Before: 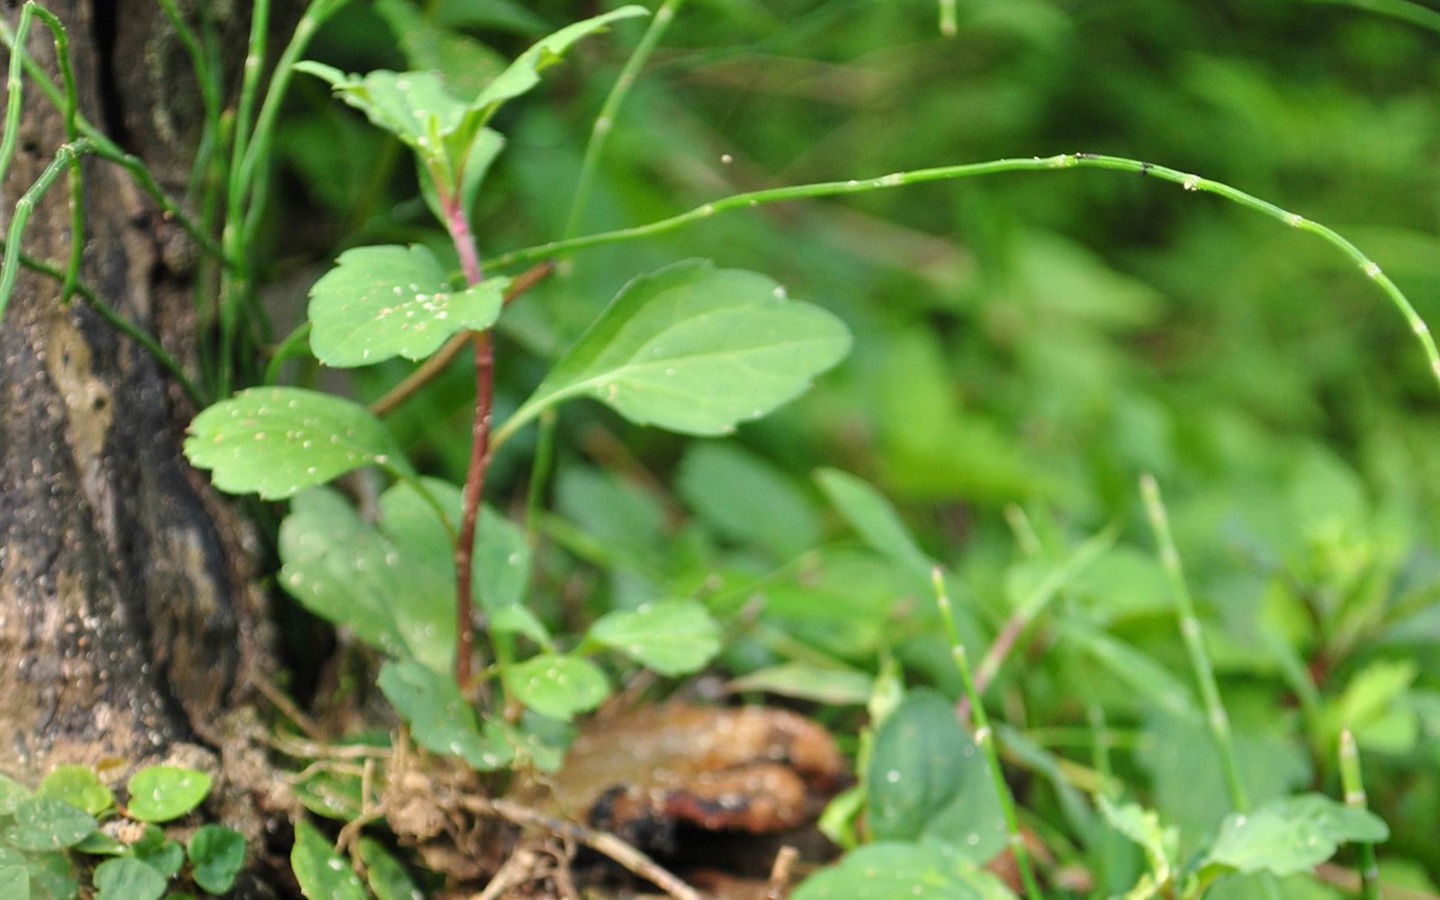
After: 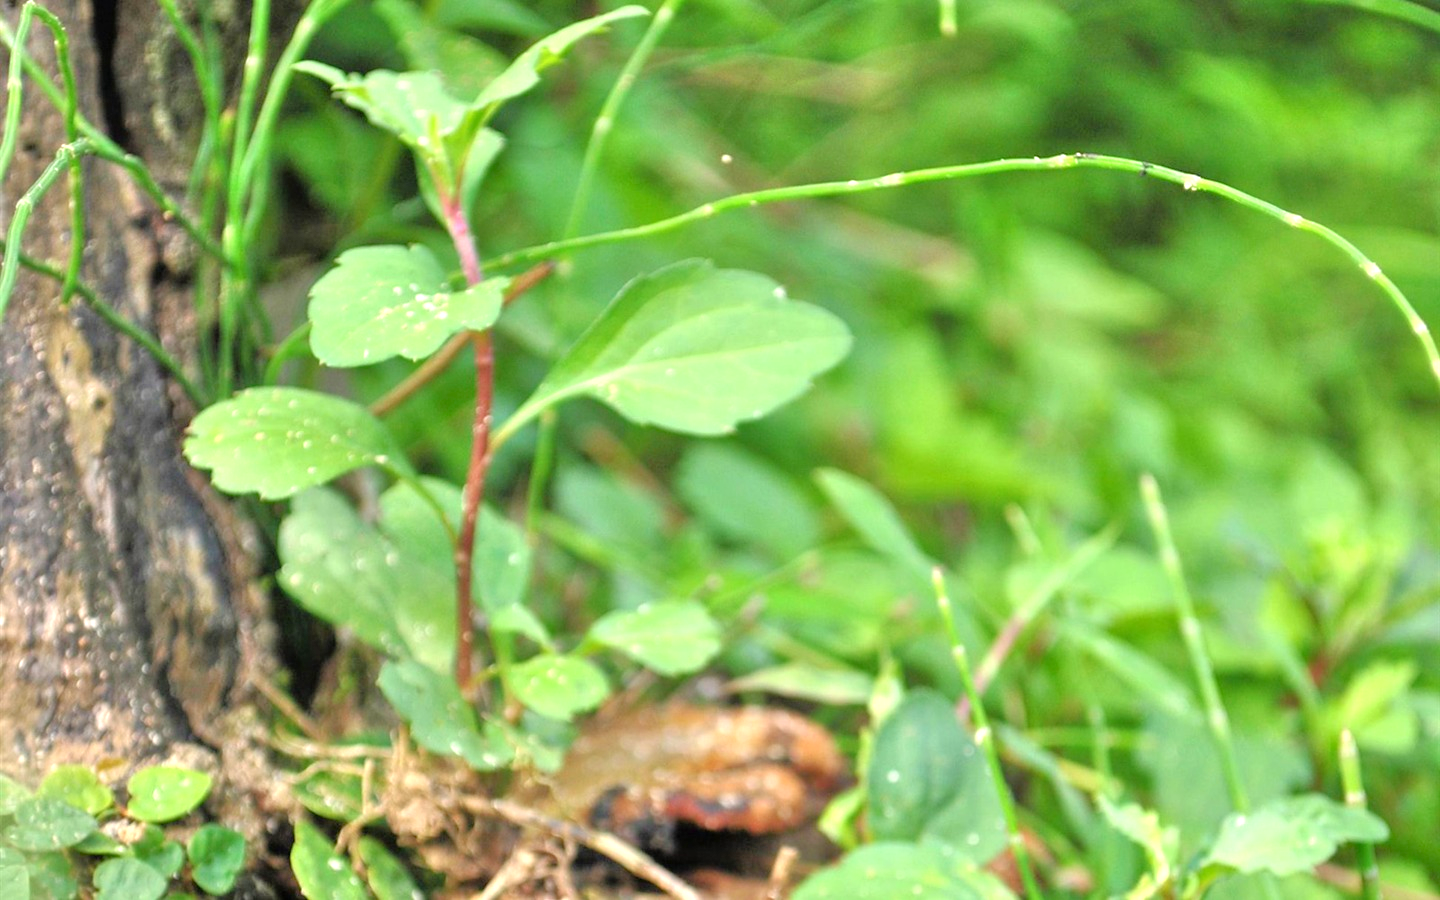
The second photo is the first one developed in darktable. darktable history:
tone equalizer: -7 EV 0.15 EV, -6 EV 0.6 EV, -5 EV 1.15 EV, -4 EV 1.33 EV, -3 EV 1.15 EV, -2 EV 0.6 EV, -1 EV 0.15 EV, mask exposure compensation -0.5 EV
exposure: exposure 0.485 EV, compensate highlight preservation false
